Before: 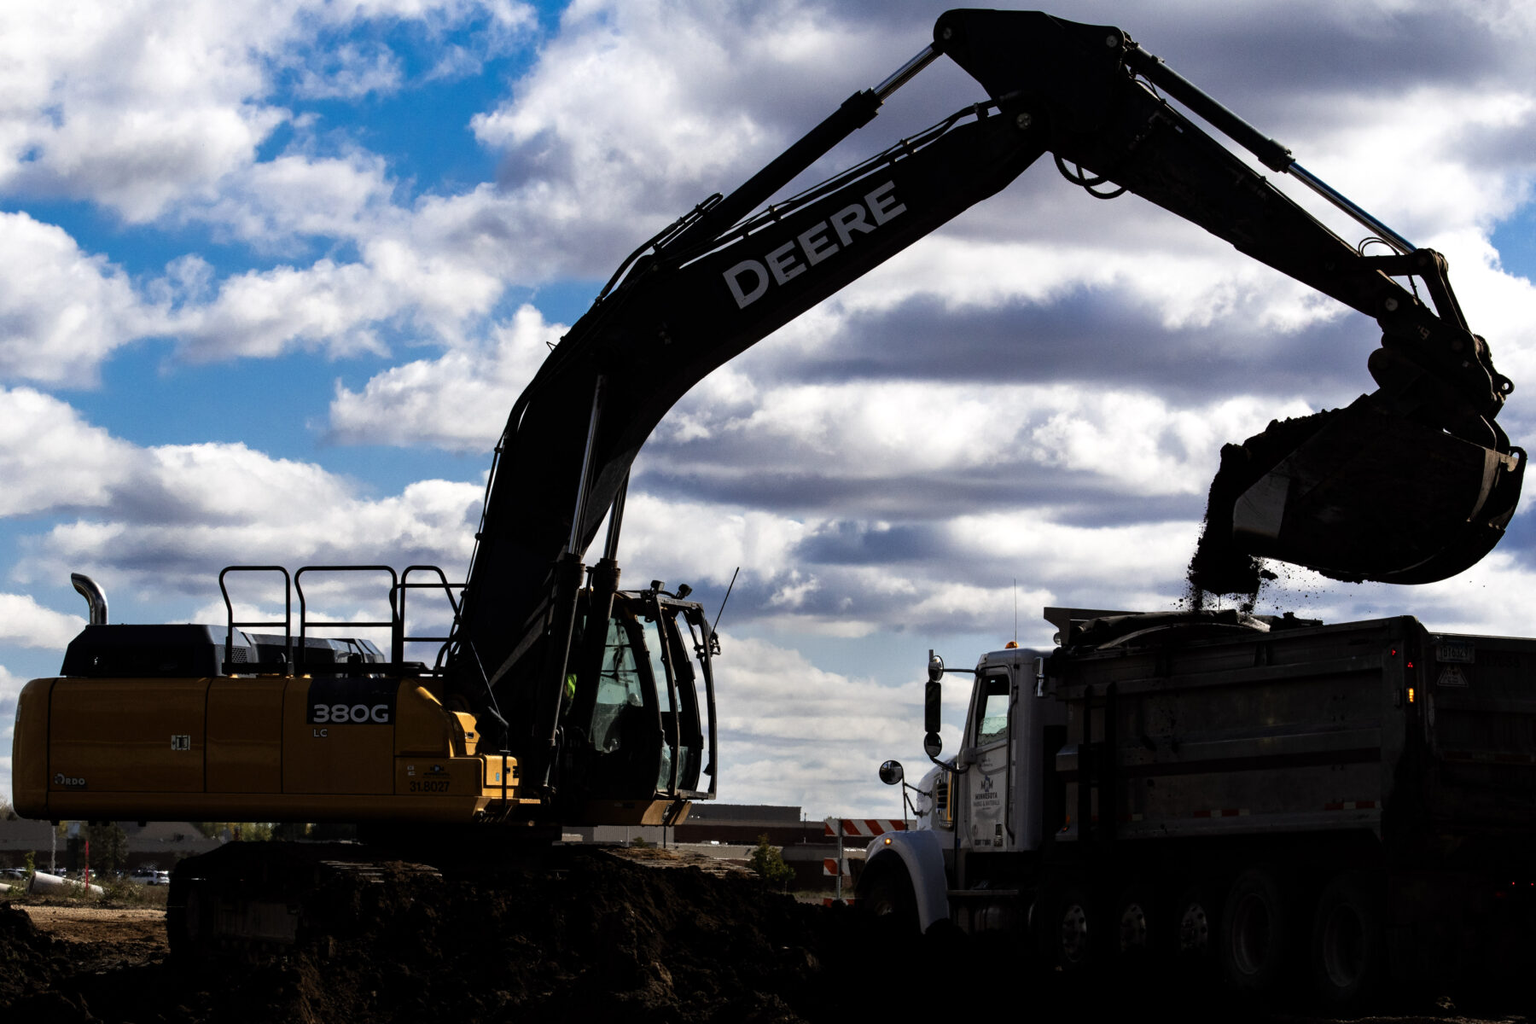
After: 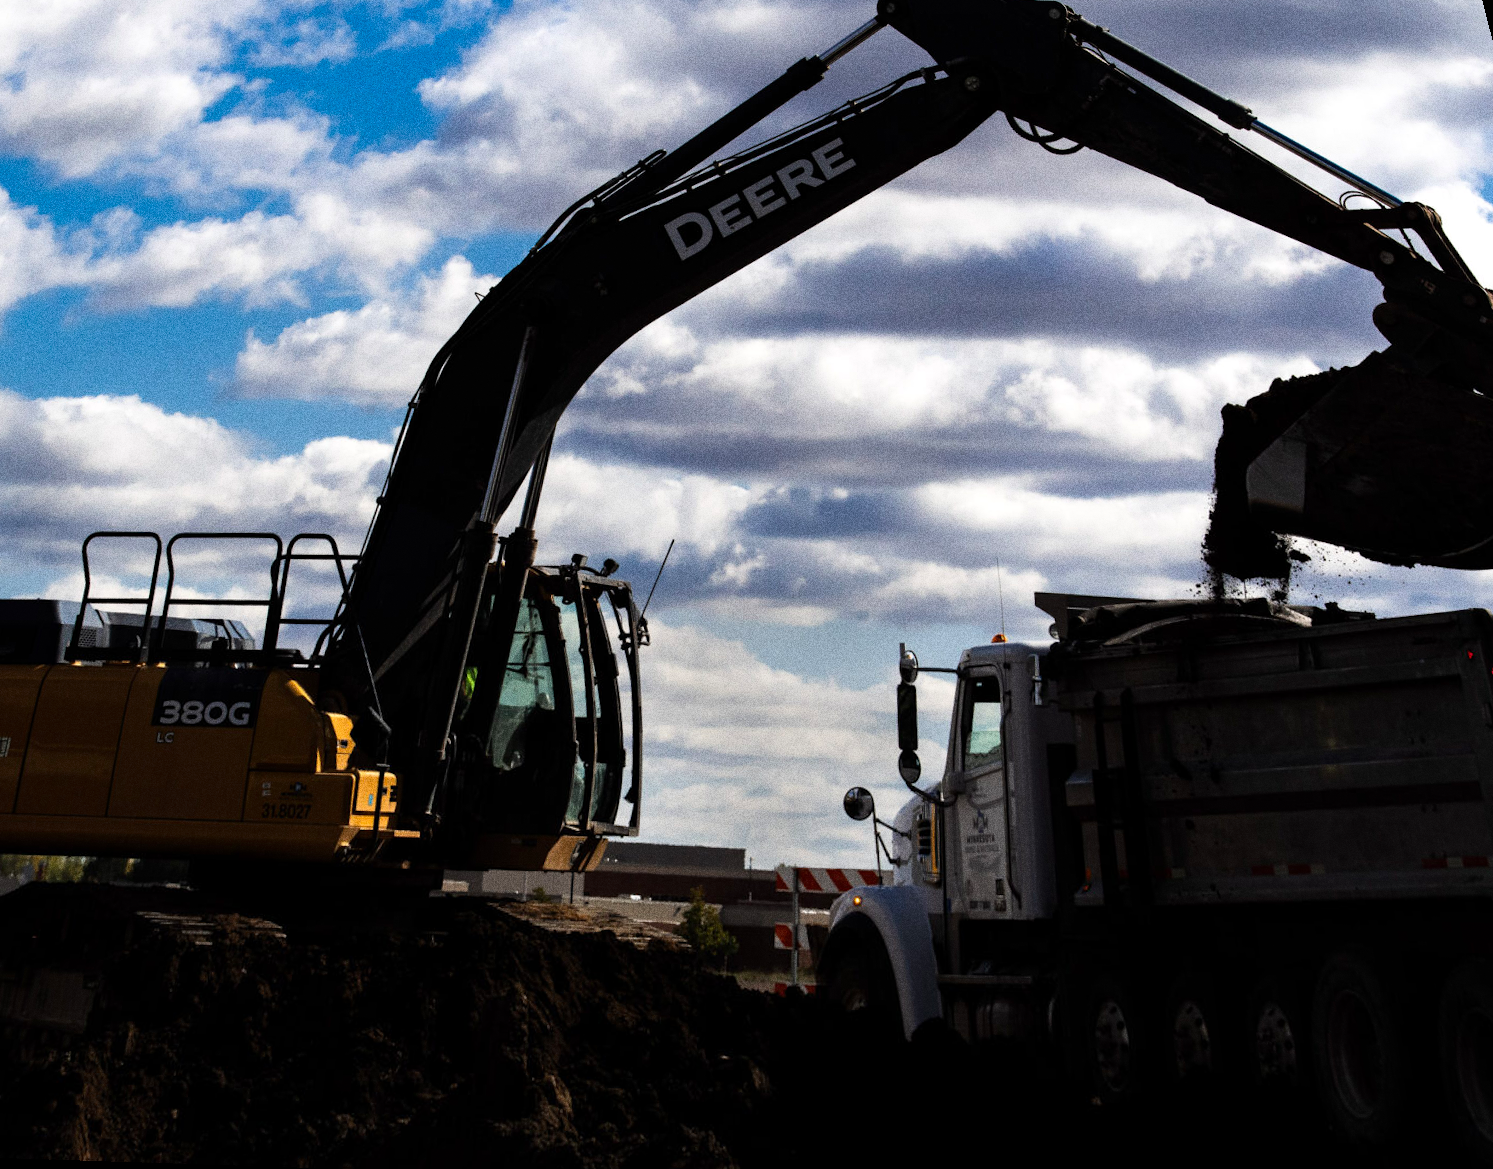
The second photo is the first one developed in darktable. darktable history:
grain: coarseness 0.09 ISO, strength 40%
rotate and perspective: rotation 0.72°, lens shift (vertical) -0.352, lens shift (horizontal) -0.051, crop left 0.152, crop right 0.859, crop top 0.019, crop bottom 0.964
